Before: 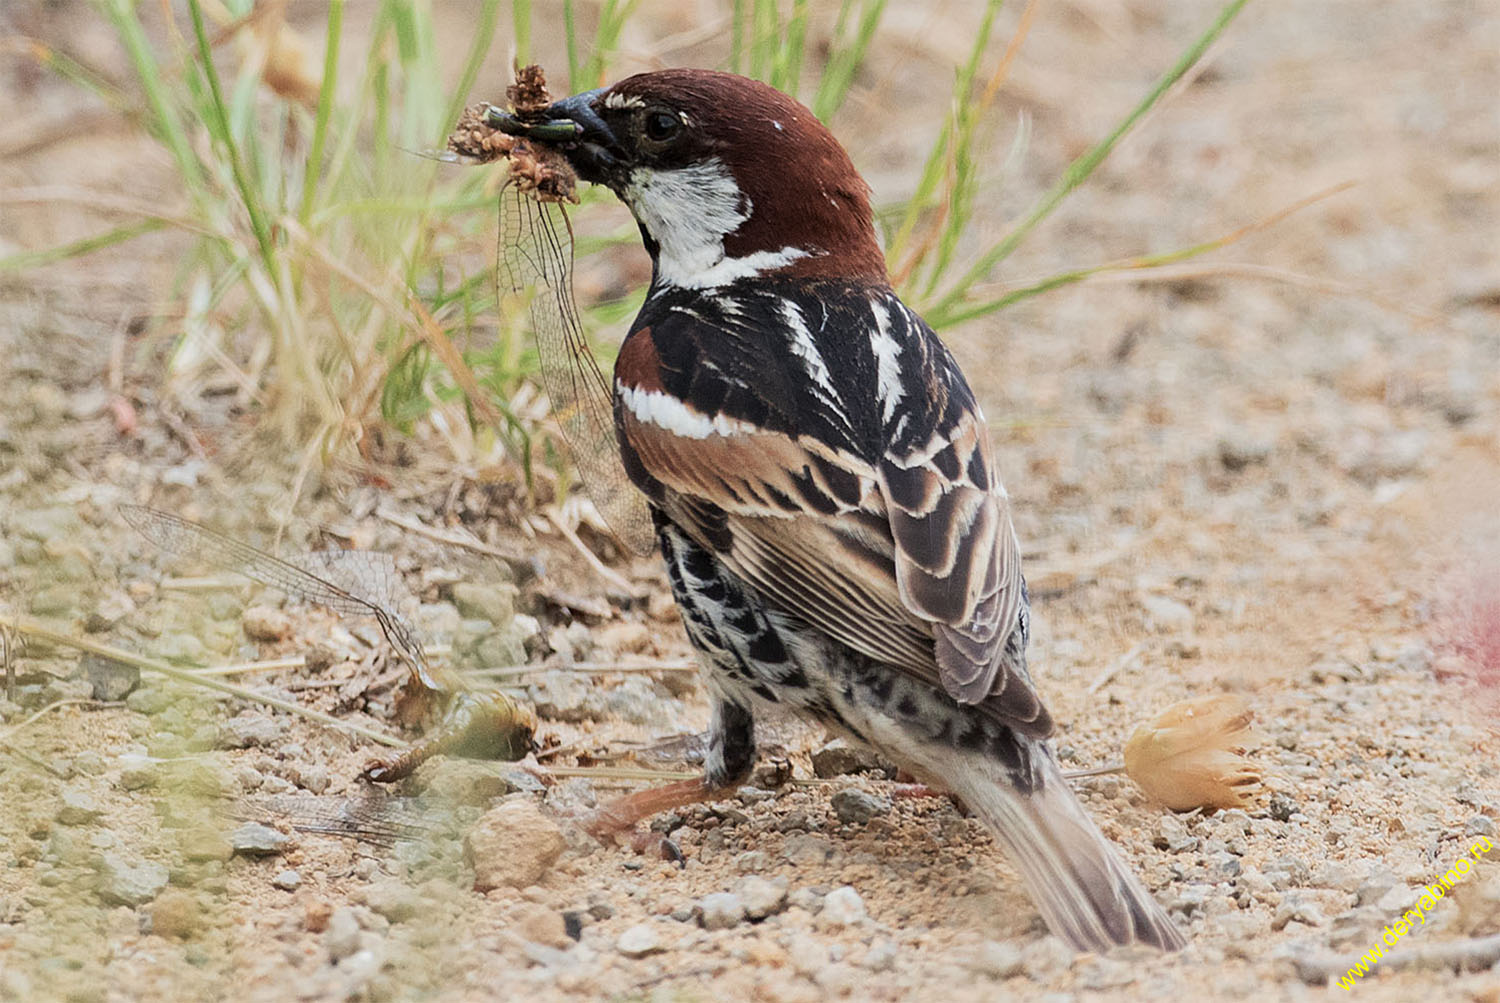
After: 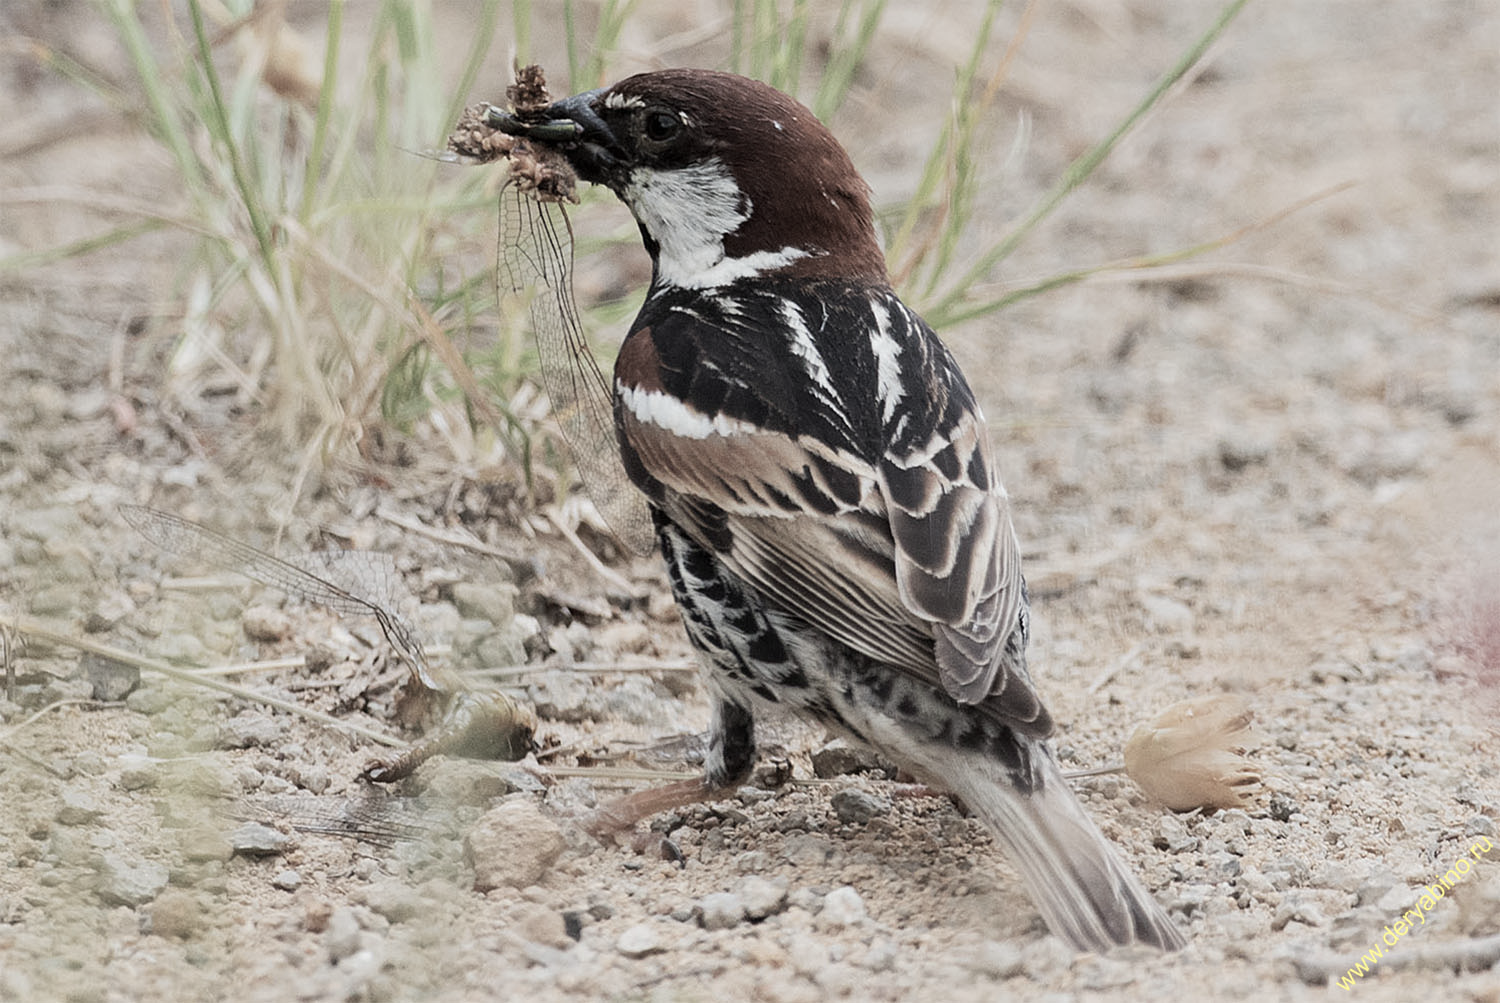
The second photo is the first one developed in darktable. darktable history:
color correction: highlights b* -0.054, saturation 0.47
